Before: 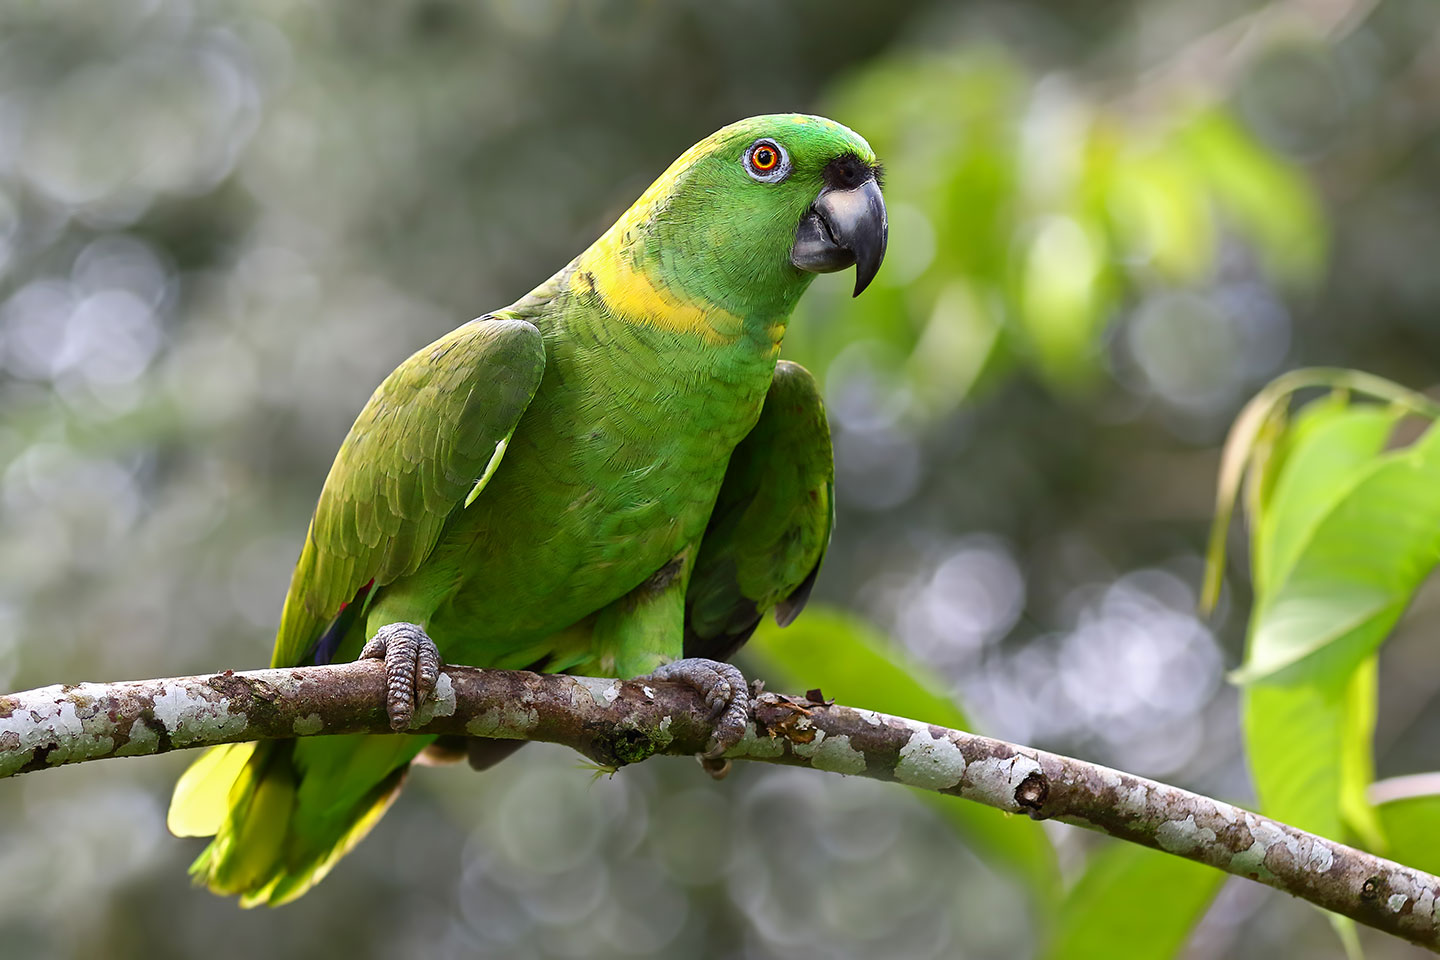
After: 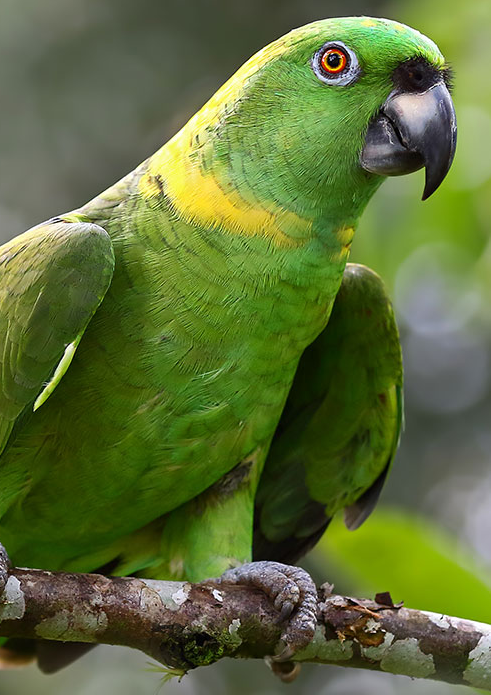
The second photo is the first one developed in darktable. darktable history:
crop and rotate: left 29.941%, top 10.166%, right 35.929%, bottom 17.409%
